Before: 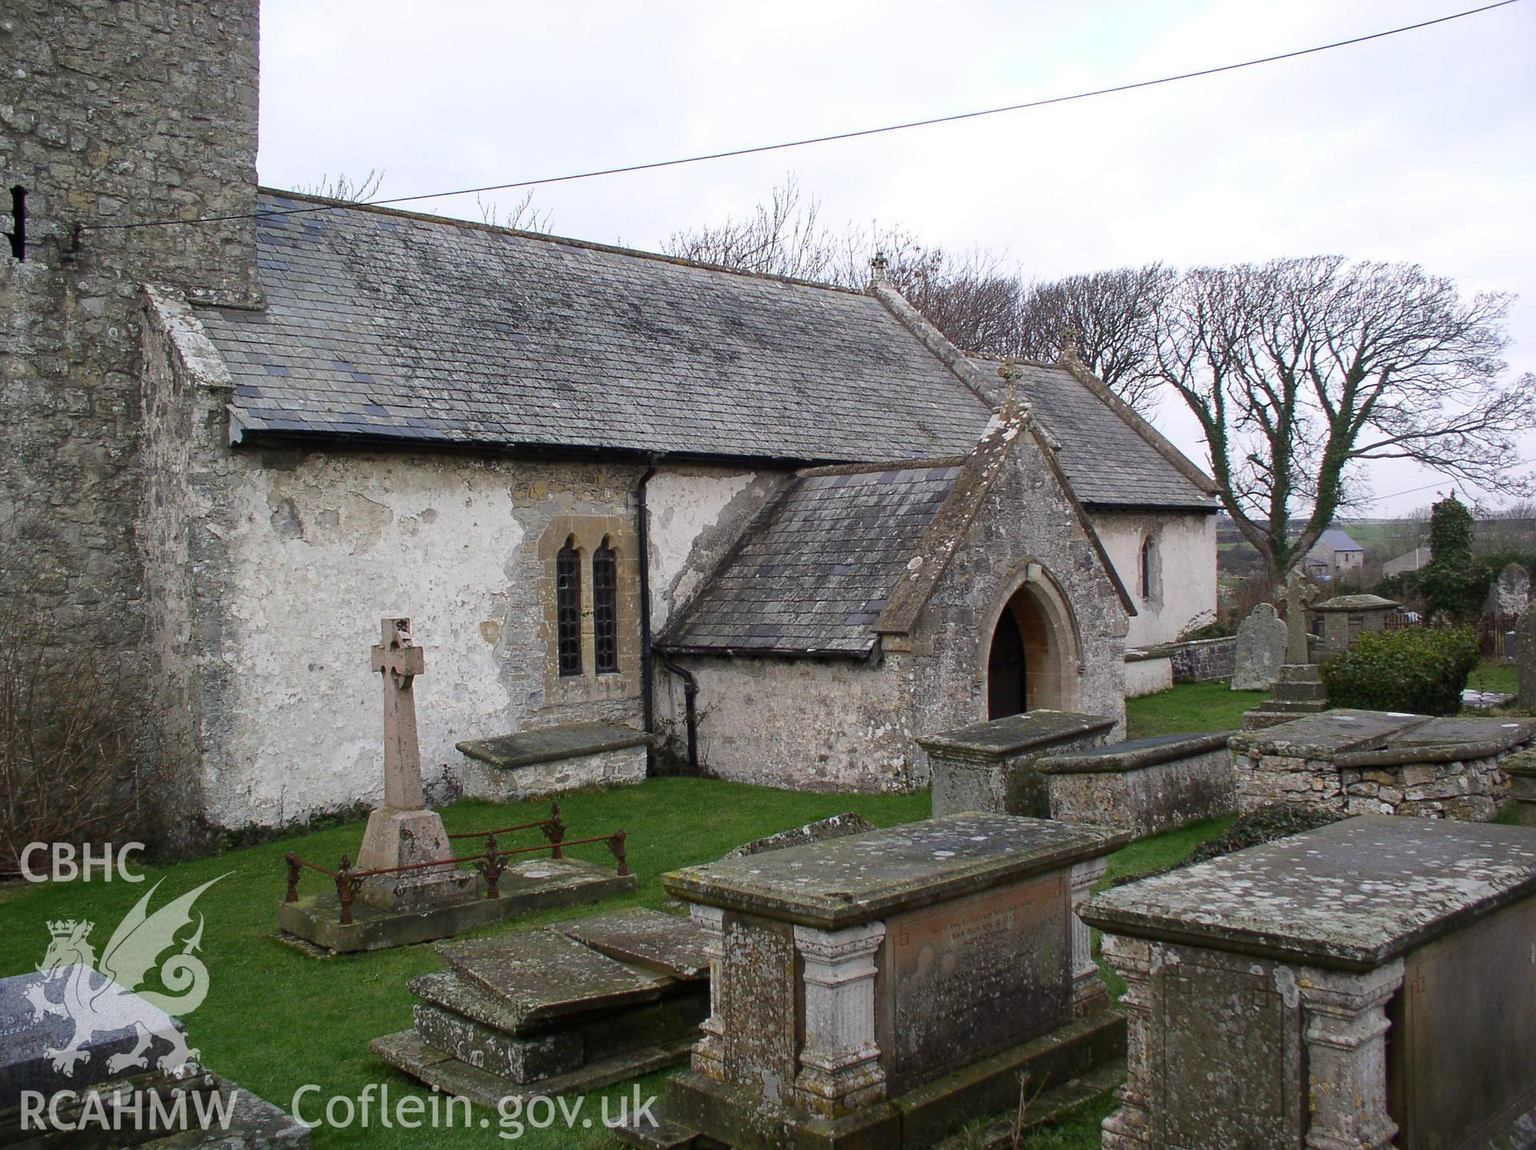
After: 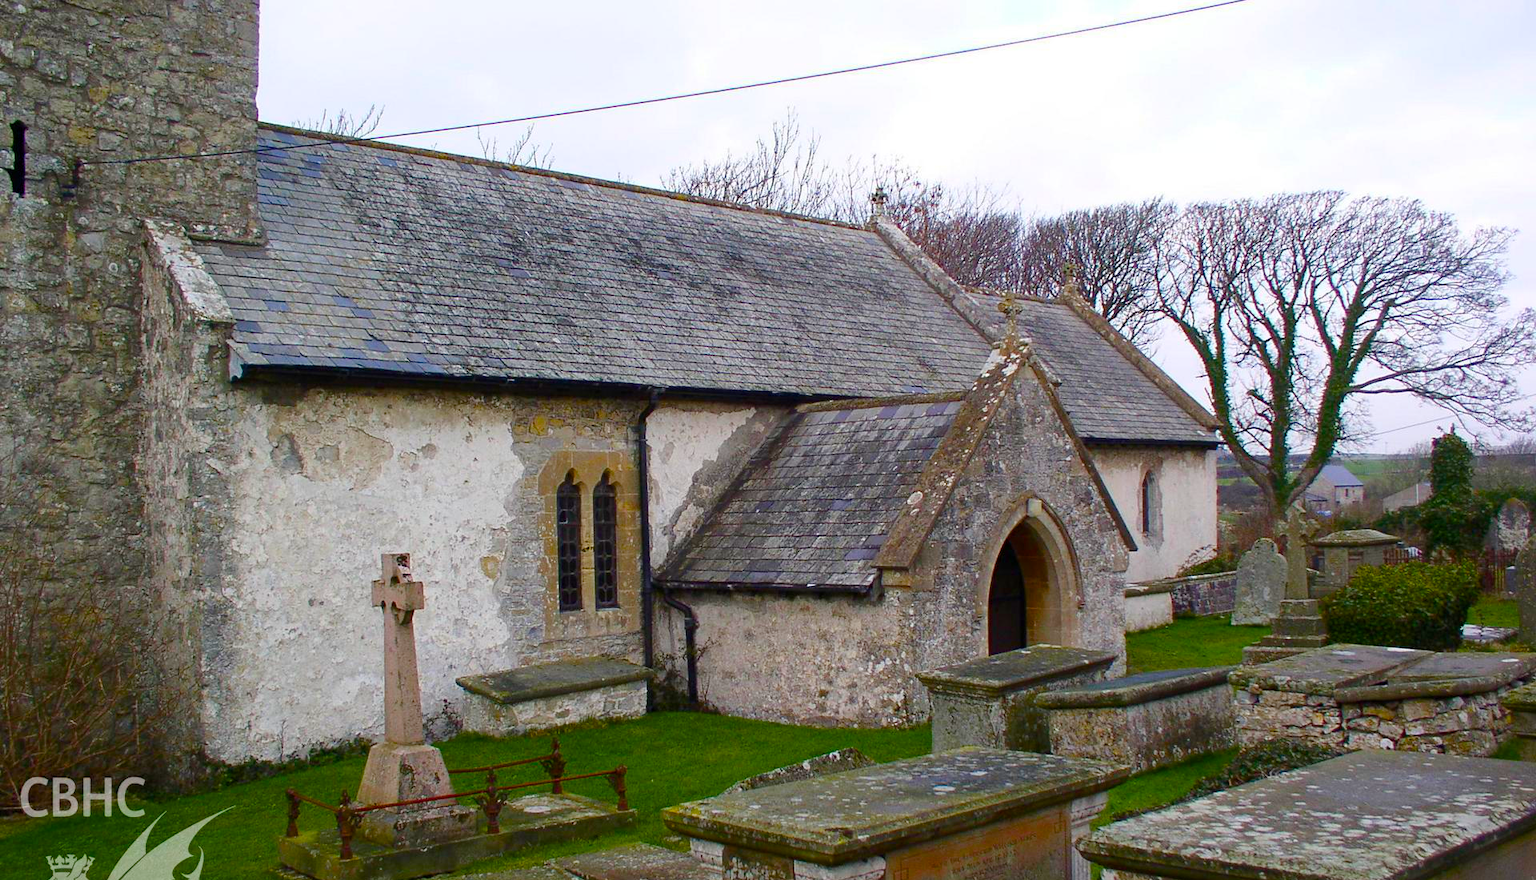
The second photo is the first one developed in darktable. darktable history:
color balance rgb: shadows lift › hue 84.58°, linear chroma grading › shadows 19.627%, linear chroma grading › highlights 4.399%, linear chroma grading › mid-tones 10.076%, perceptual saturation grading › global saturation 20%, perceptual saturation grading › highlights -25.016%, perceptual saturation grading › shadows 49.274%, global vibrance 41.265%
crop: top 5.638%, bottom 17.763%
